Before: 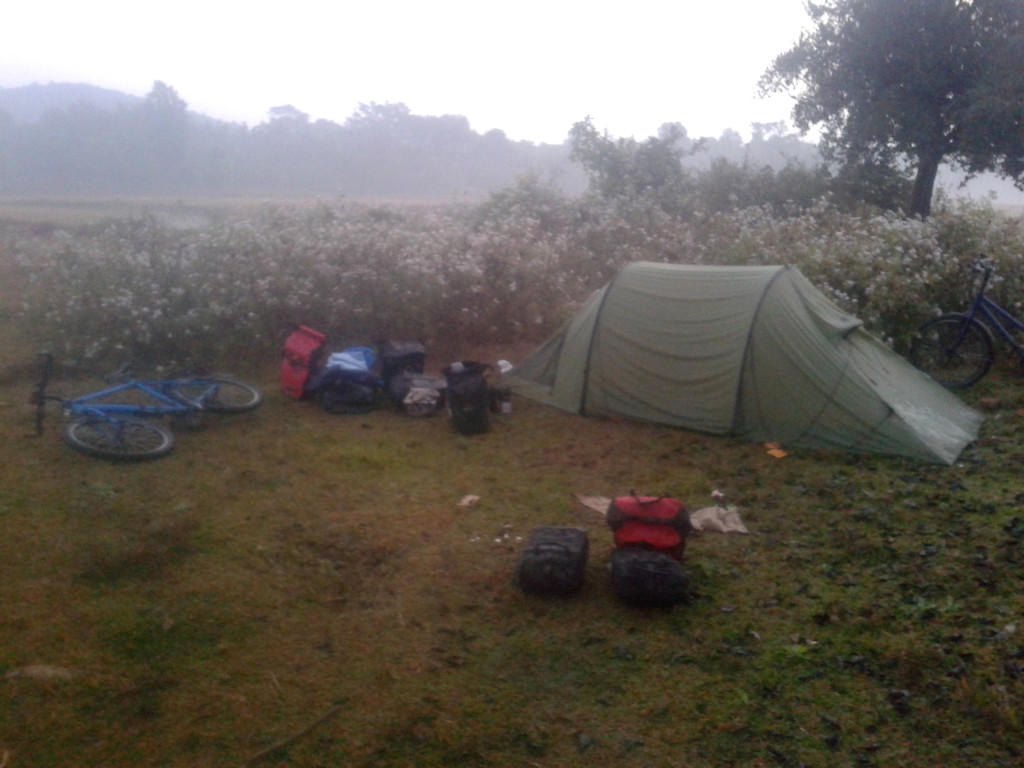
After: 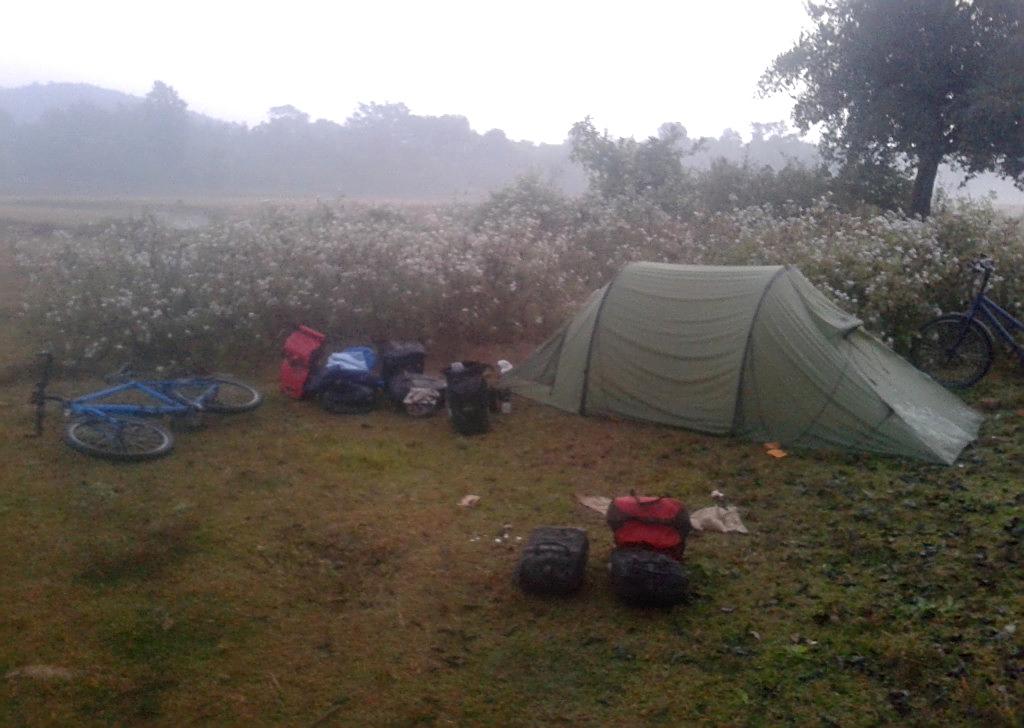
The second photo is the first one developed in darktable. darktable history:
sharpen: on, module defaults
crop and rotate: top 0.005%, bottom 5.14%
